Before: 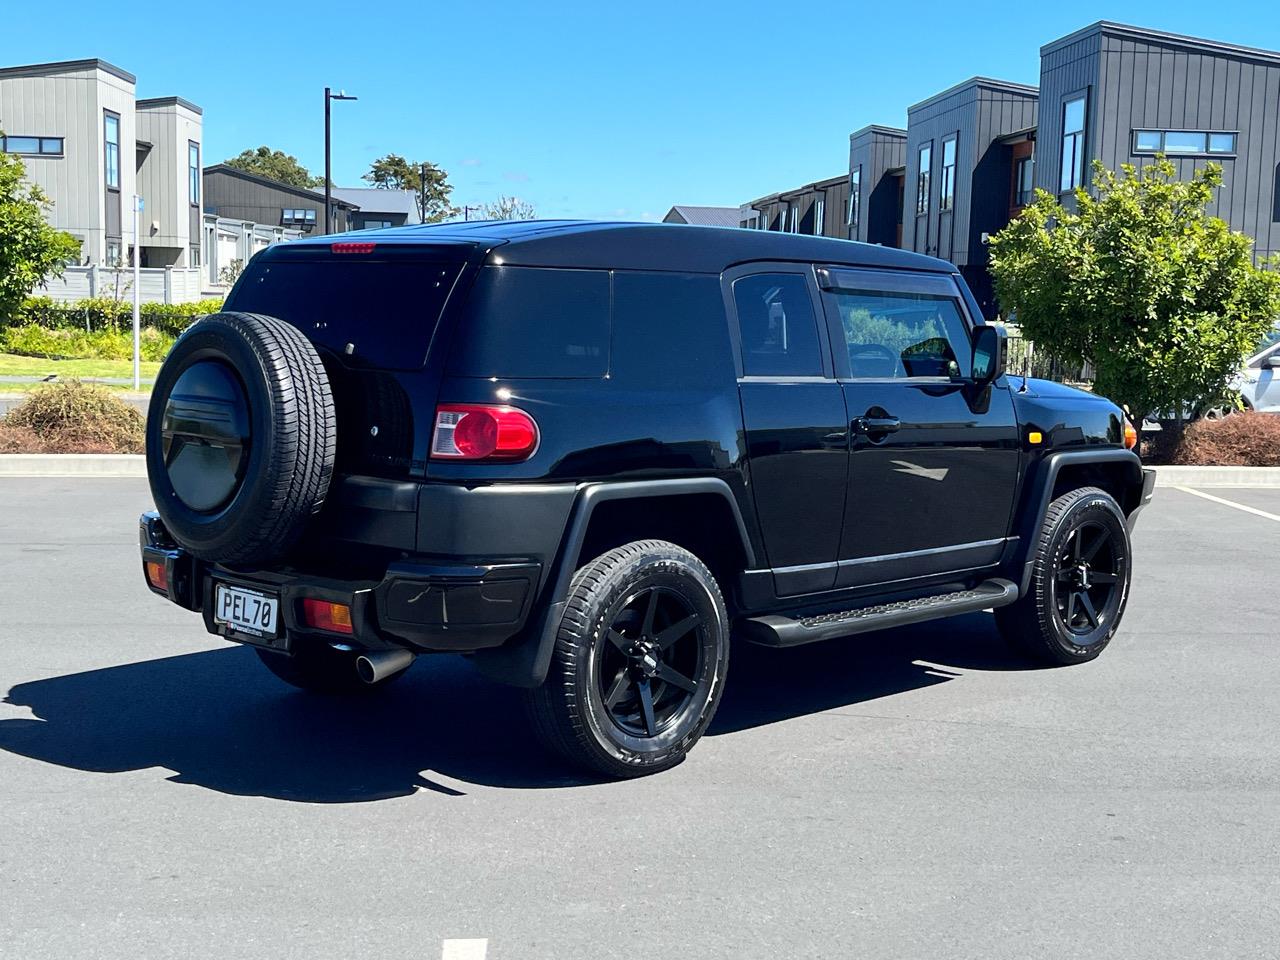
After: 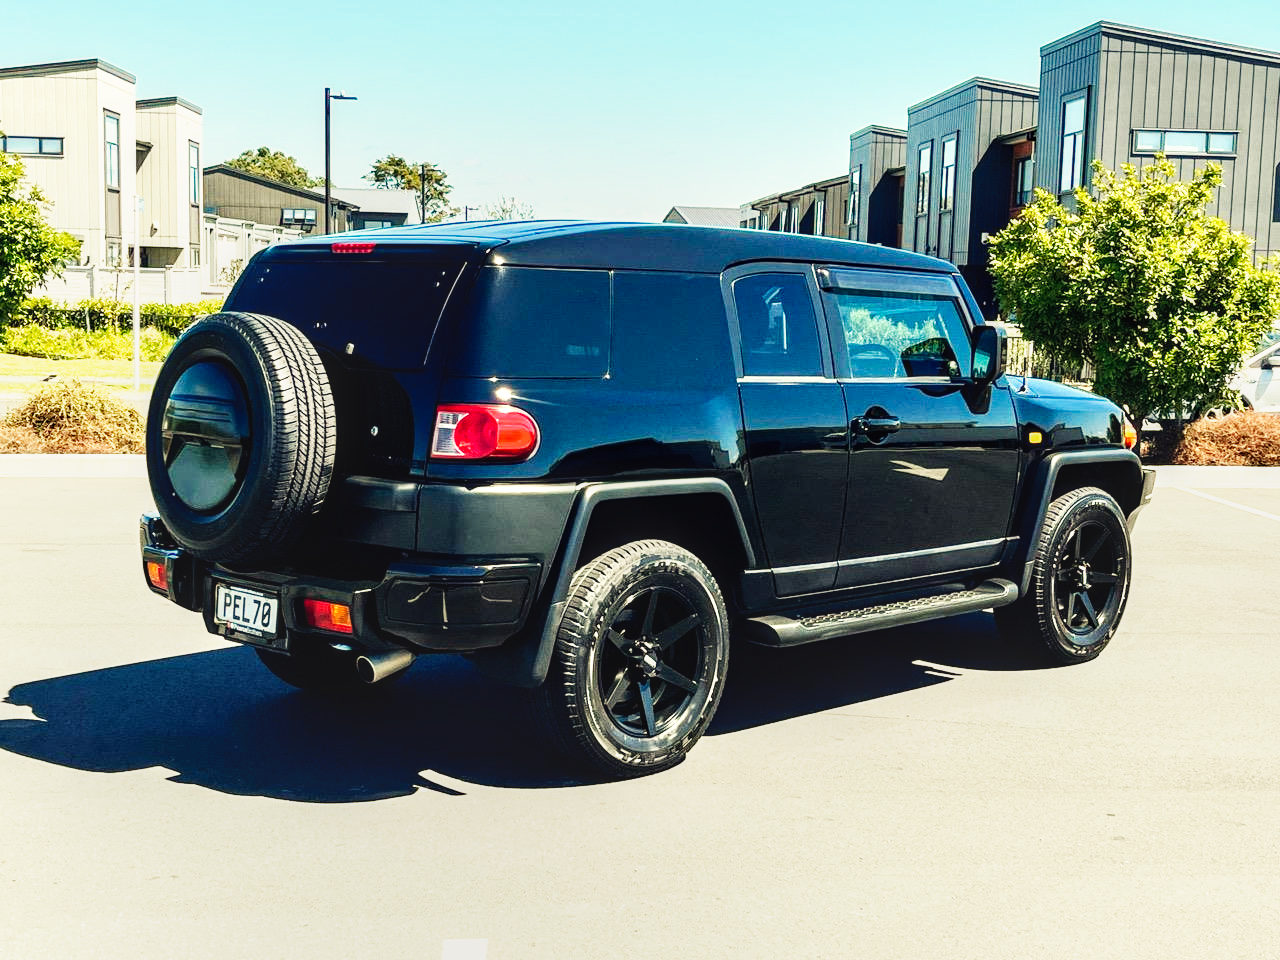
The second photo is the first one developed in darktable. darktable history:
white balance: red 1.08, blue 0.791
base curve: curves: ch0 [(0, 0) (0.007, 0.004) (0.027, 0.03) (0.046, 0.07) (0.207, 0.54) (0.442, 0.872) (0.673, 0.972) (1, 1)], preserve colors none
local contrast: on, module defaults
